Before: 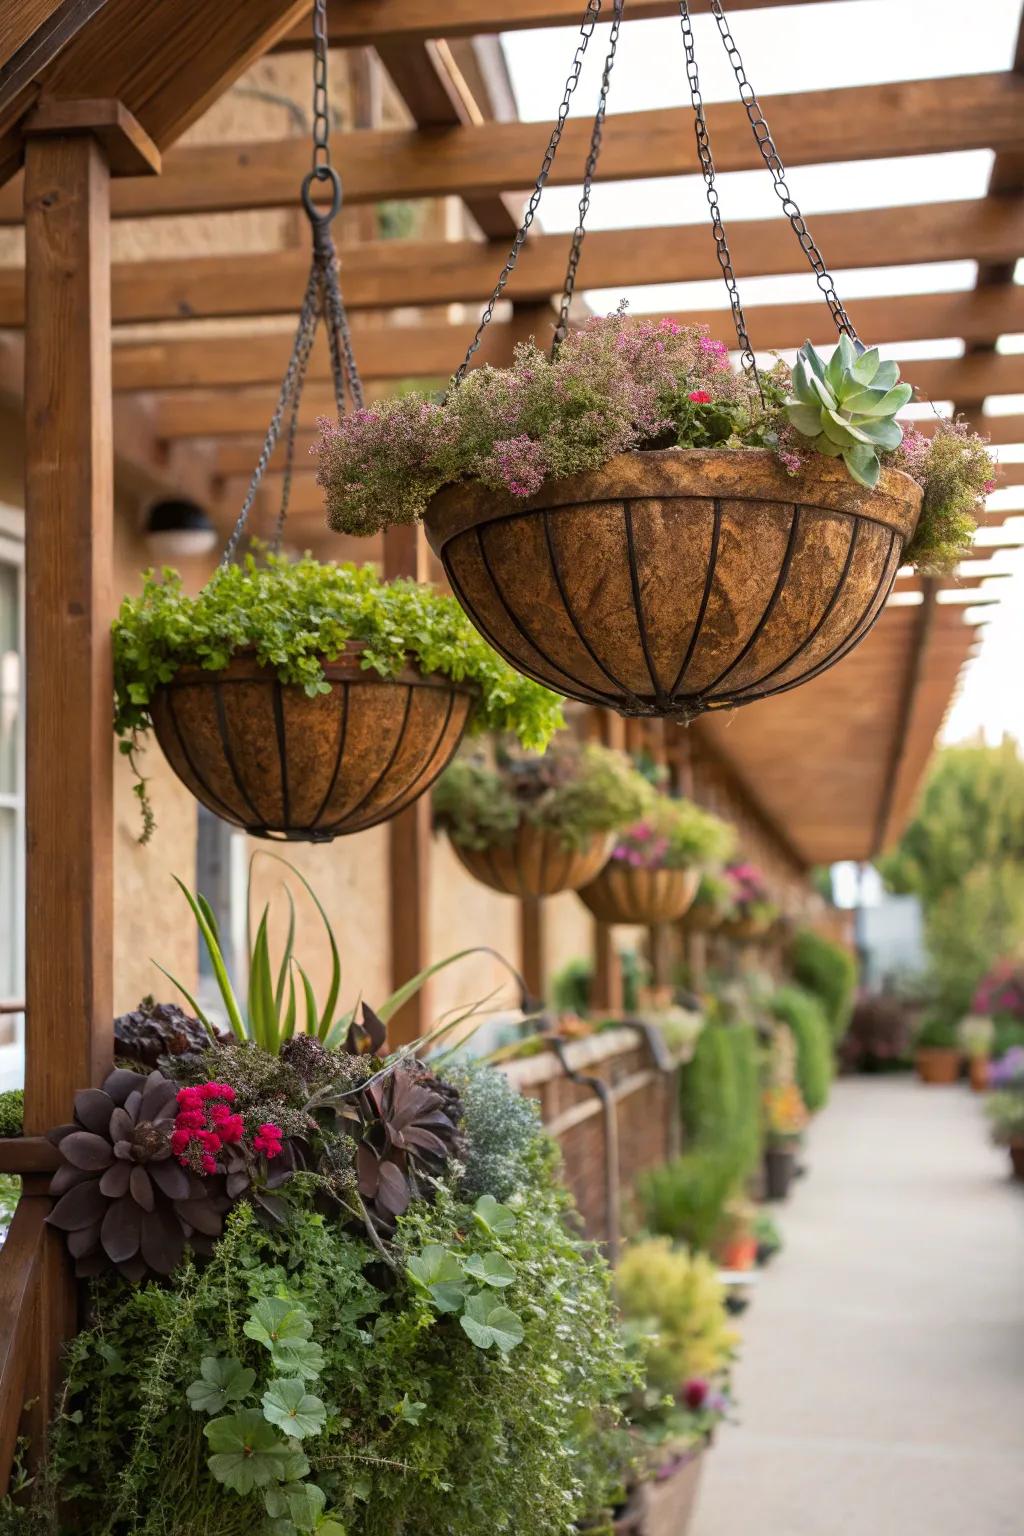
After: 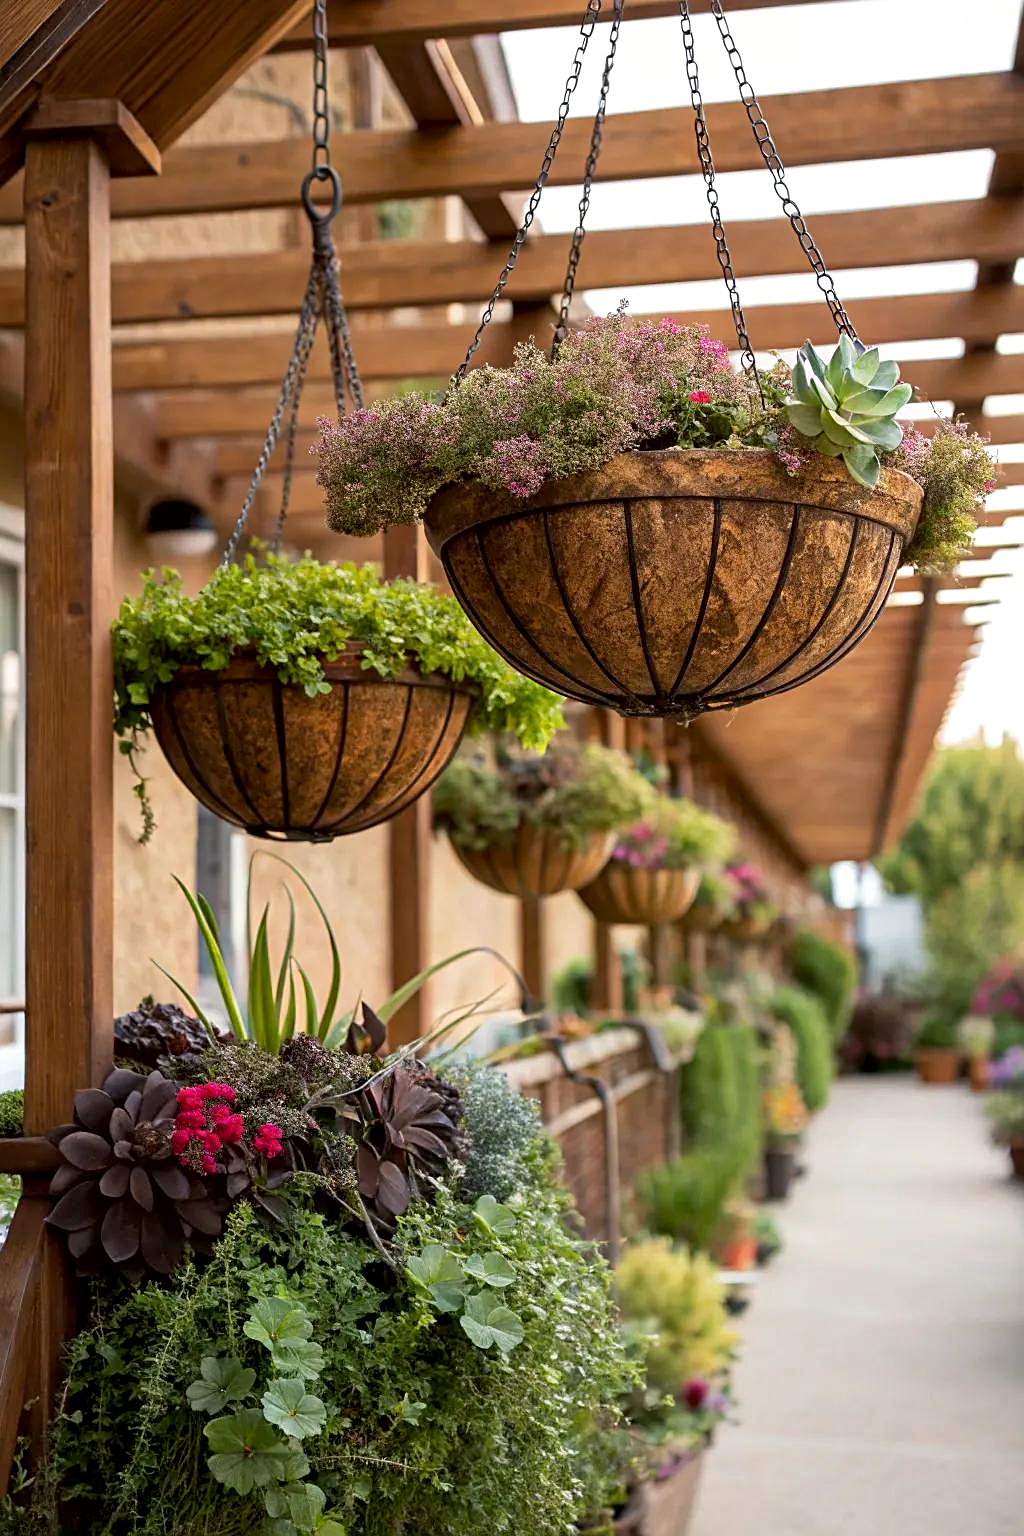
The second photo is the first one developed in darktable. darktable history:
exposure: black level correction 0.005, exposure 0.015 EV, compensate highlight preservation false
sharpen: on, module defaults
local contrast: mode bilateral grid, contrast 19, coarseness 50, detail 119%, midtone range 0.2
